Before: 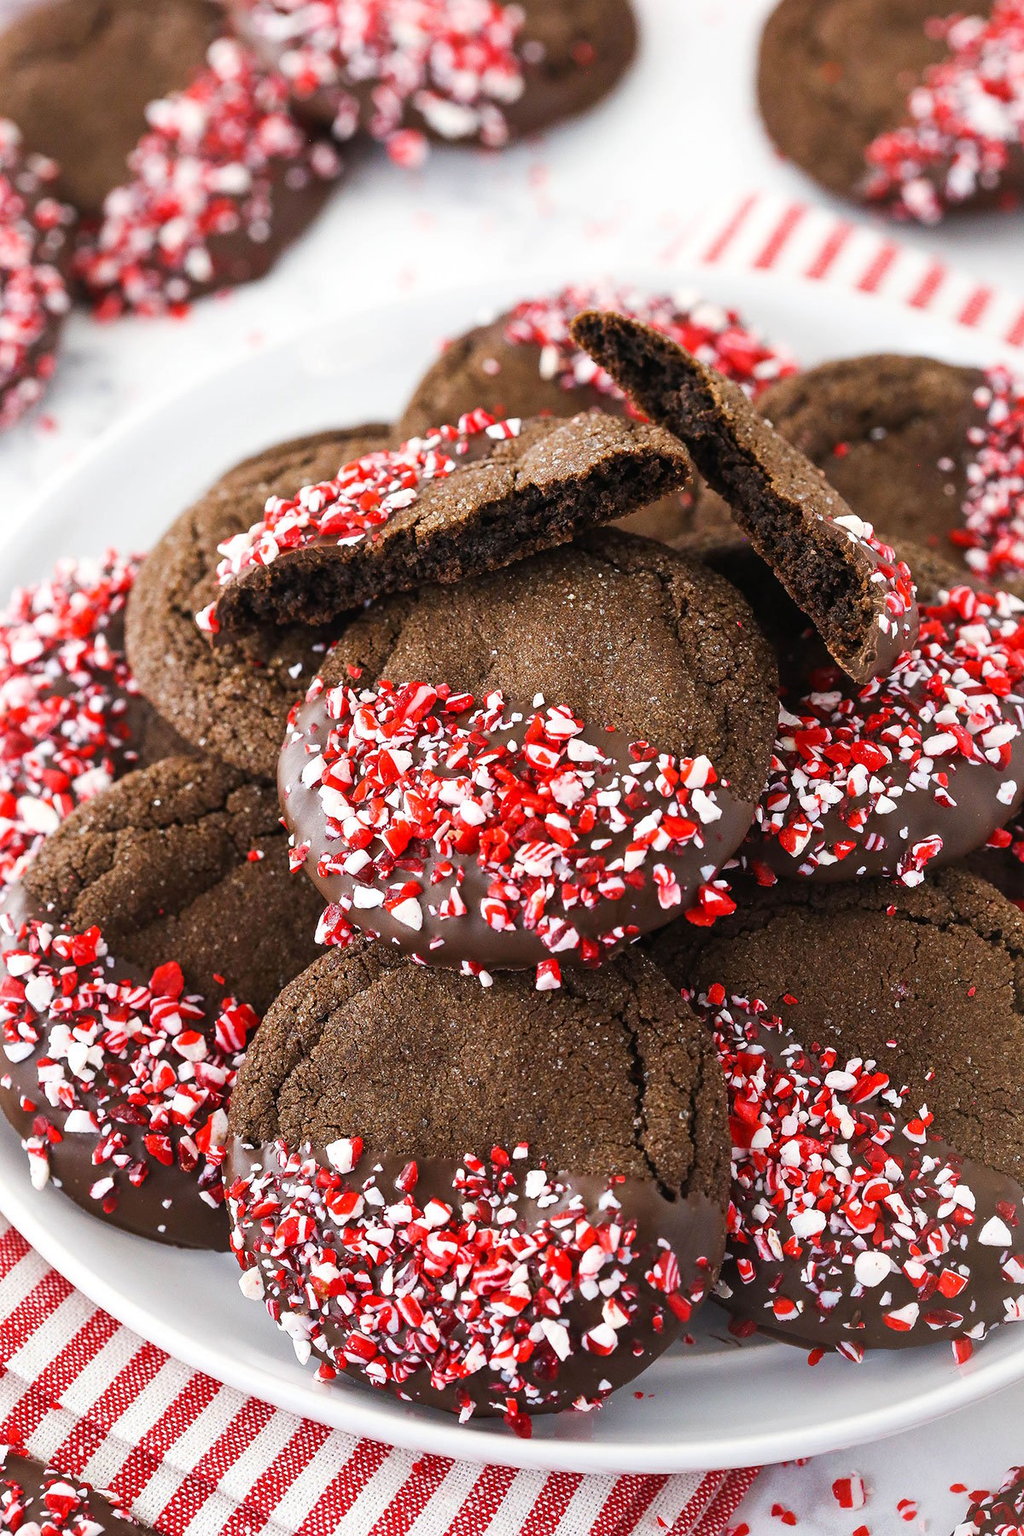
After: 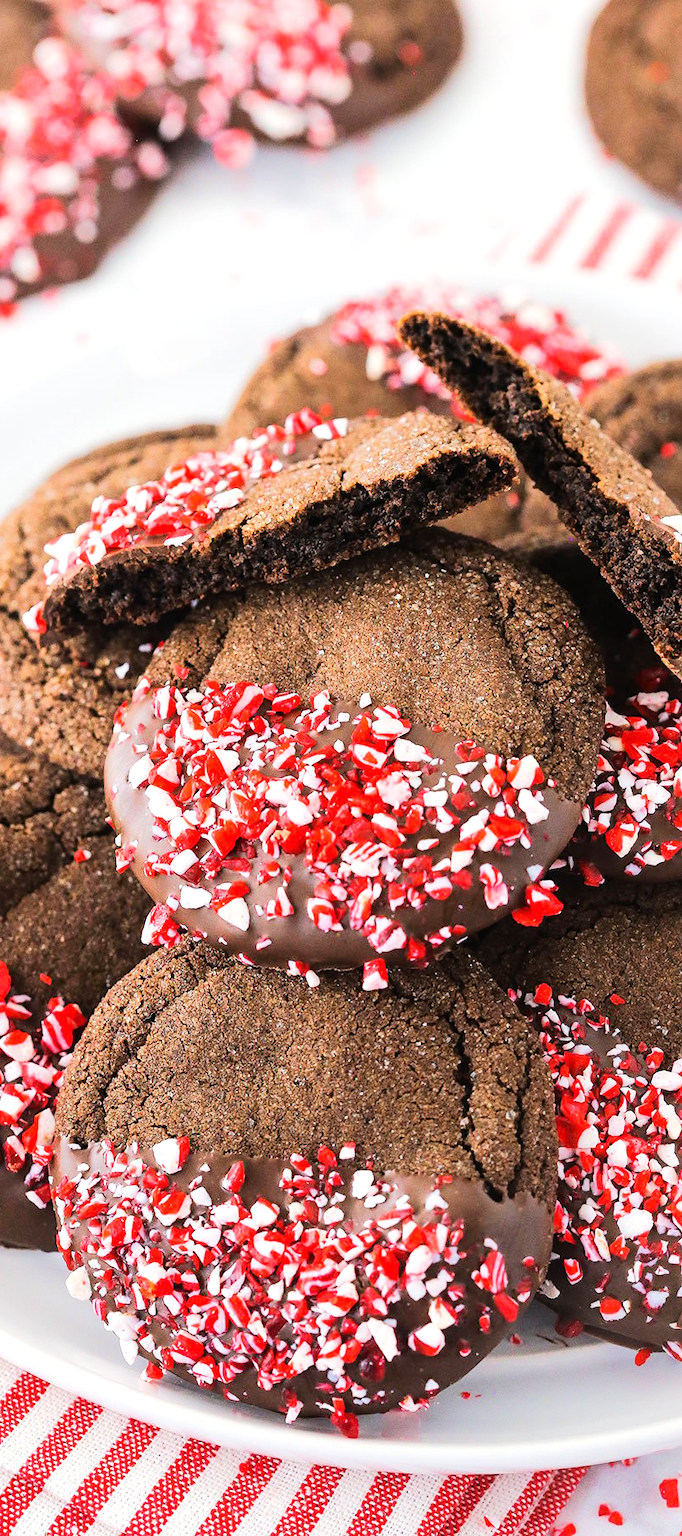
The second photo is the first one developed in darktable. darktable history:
crop: left 16.986%, right 16.345%
tone equalizer: -7 EV 0.151 EV, -6 EV 0.619 EV, -5 EV 1.13 EV, -4 EV 1.29 EV, -3 EV 1.14 EV, -2 EV 0.6 EV, -1 EV 0.145 EV, edges refinement/feathering 500, mask exposure compensation -1.57 EV, preserve details no
